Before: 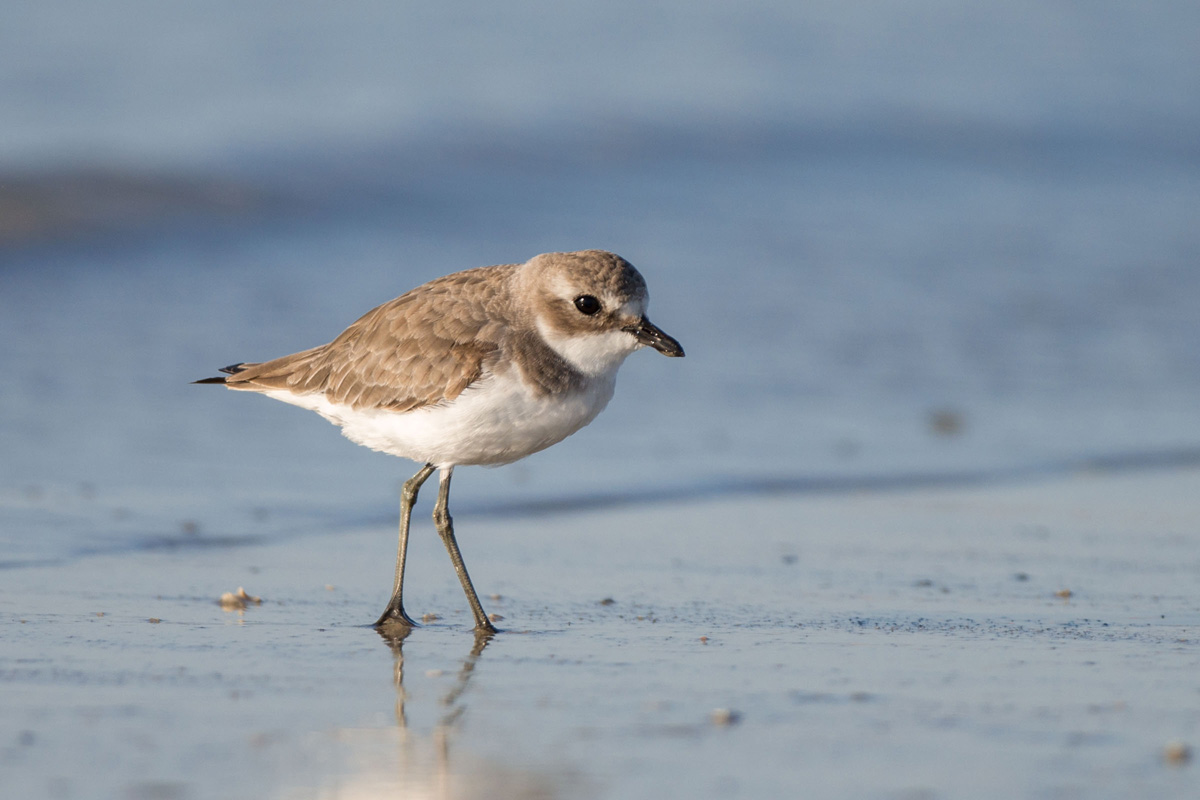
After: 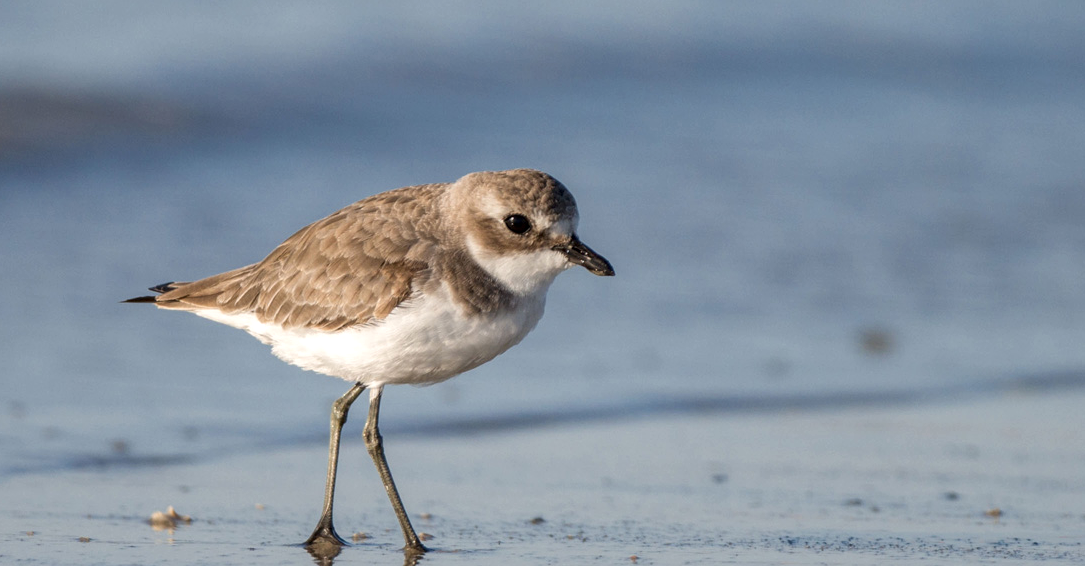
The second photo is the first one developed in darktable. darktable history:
local contrast: on, module defaults
crop: left 5.857%, top 10.171%, right 3.648%, bottom 19.056%
